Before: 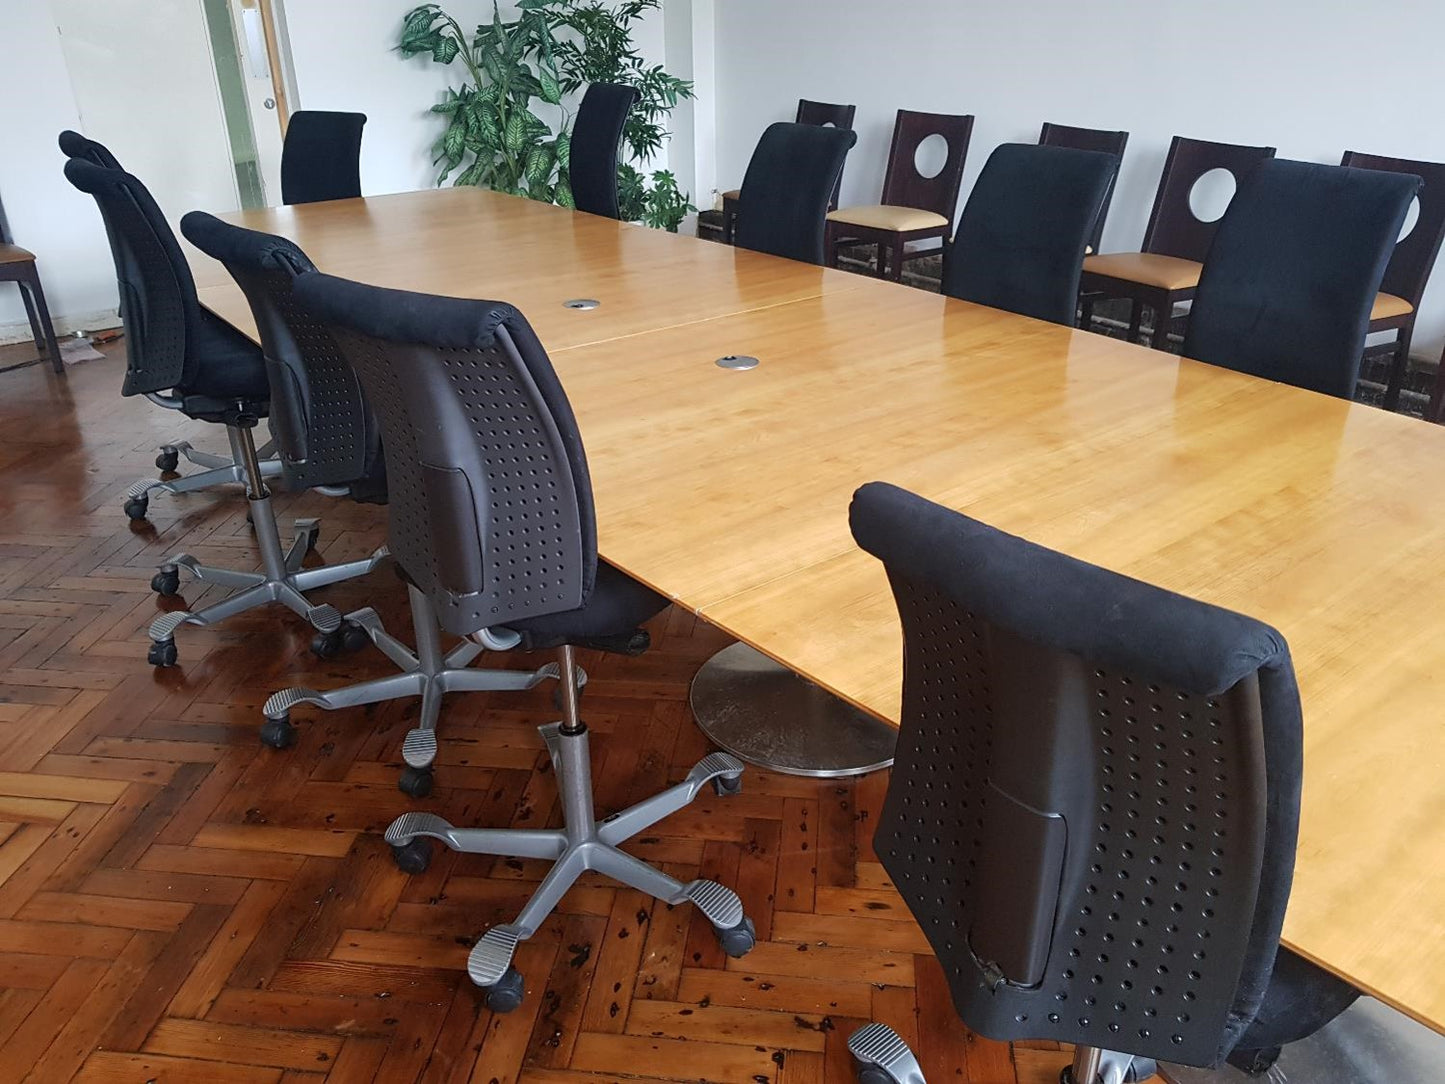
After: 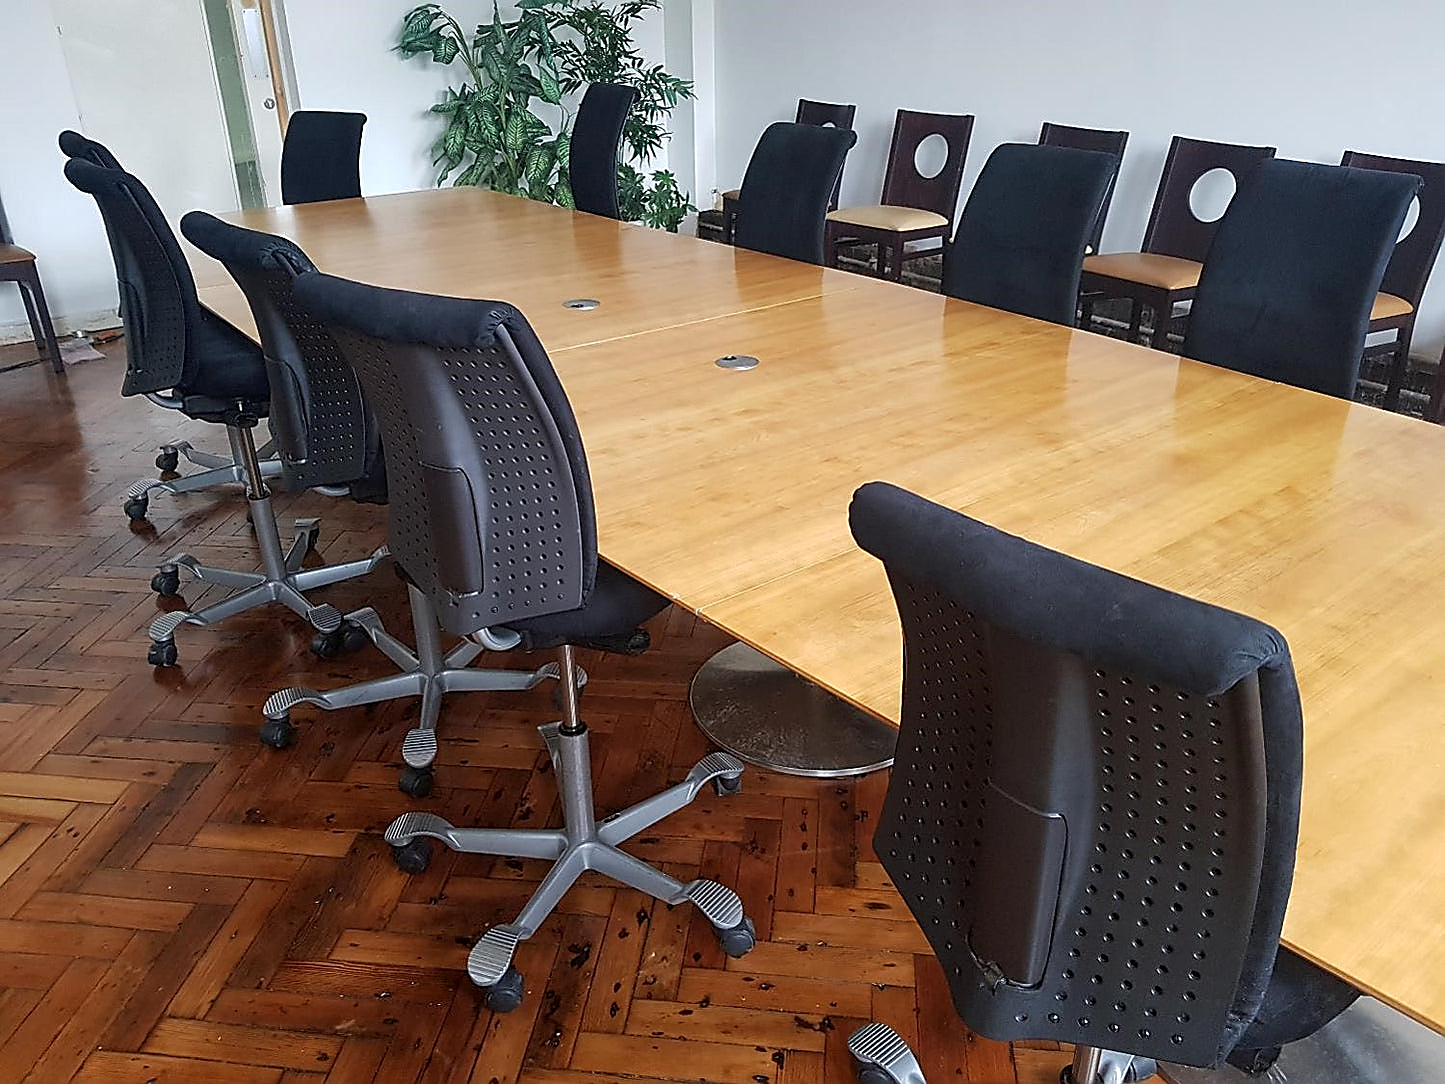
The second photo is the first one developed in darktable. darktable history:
local contrast: highlights 100%, shadows 100%, detail 120%, midtone range 0.2
sharpen: radius 1.4, amount 1.25, threshold 0.7
